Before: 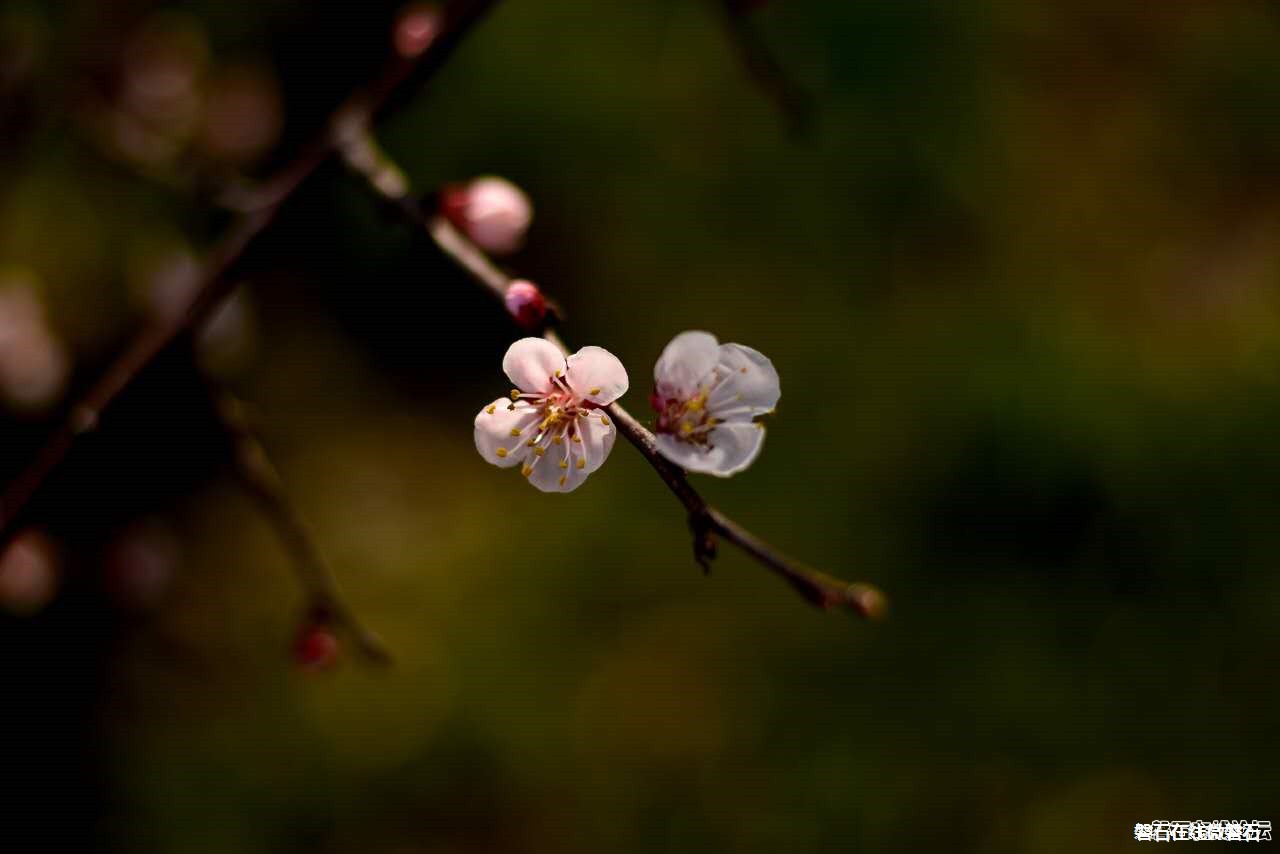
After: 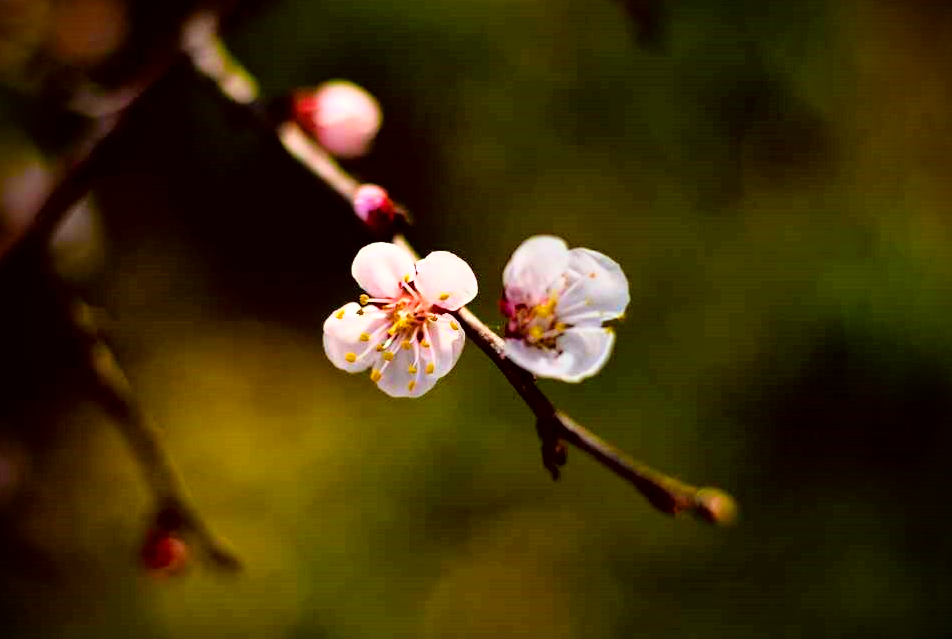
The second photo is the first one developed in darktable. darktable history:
base curve: curves: ch0 [(0, 0) (0.012, 0.01) (0.073, 0.168) (0.31, 0.711) (0.645, 0.957) (1, 1)]
local contrast: mode bilateral grid, contrast 20, coarseness 50, detail 133%, midtone range 0.2
color balance rgb: perceptual saturation grading › global saturation 25.581%, perceptual brilliance grading › global brilliance 2.813%, perceptual brilliance grading › highlights -2.395%, perceptual brilliance grading › shadows 3.652%, contrast -10.418%
exposure: black level correction 0, compensate highlight preservation false
crop and rotate: left 11.846%, top 11.347%, right 13.766%, bottom 13.784%
color correction: highlights a* -5.05, highlights b* -4.33, shadows a* 3.92, shadows b* 4.51
vignetting: brightness -0.996, saturation 0.488
